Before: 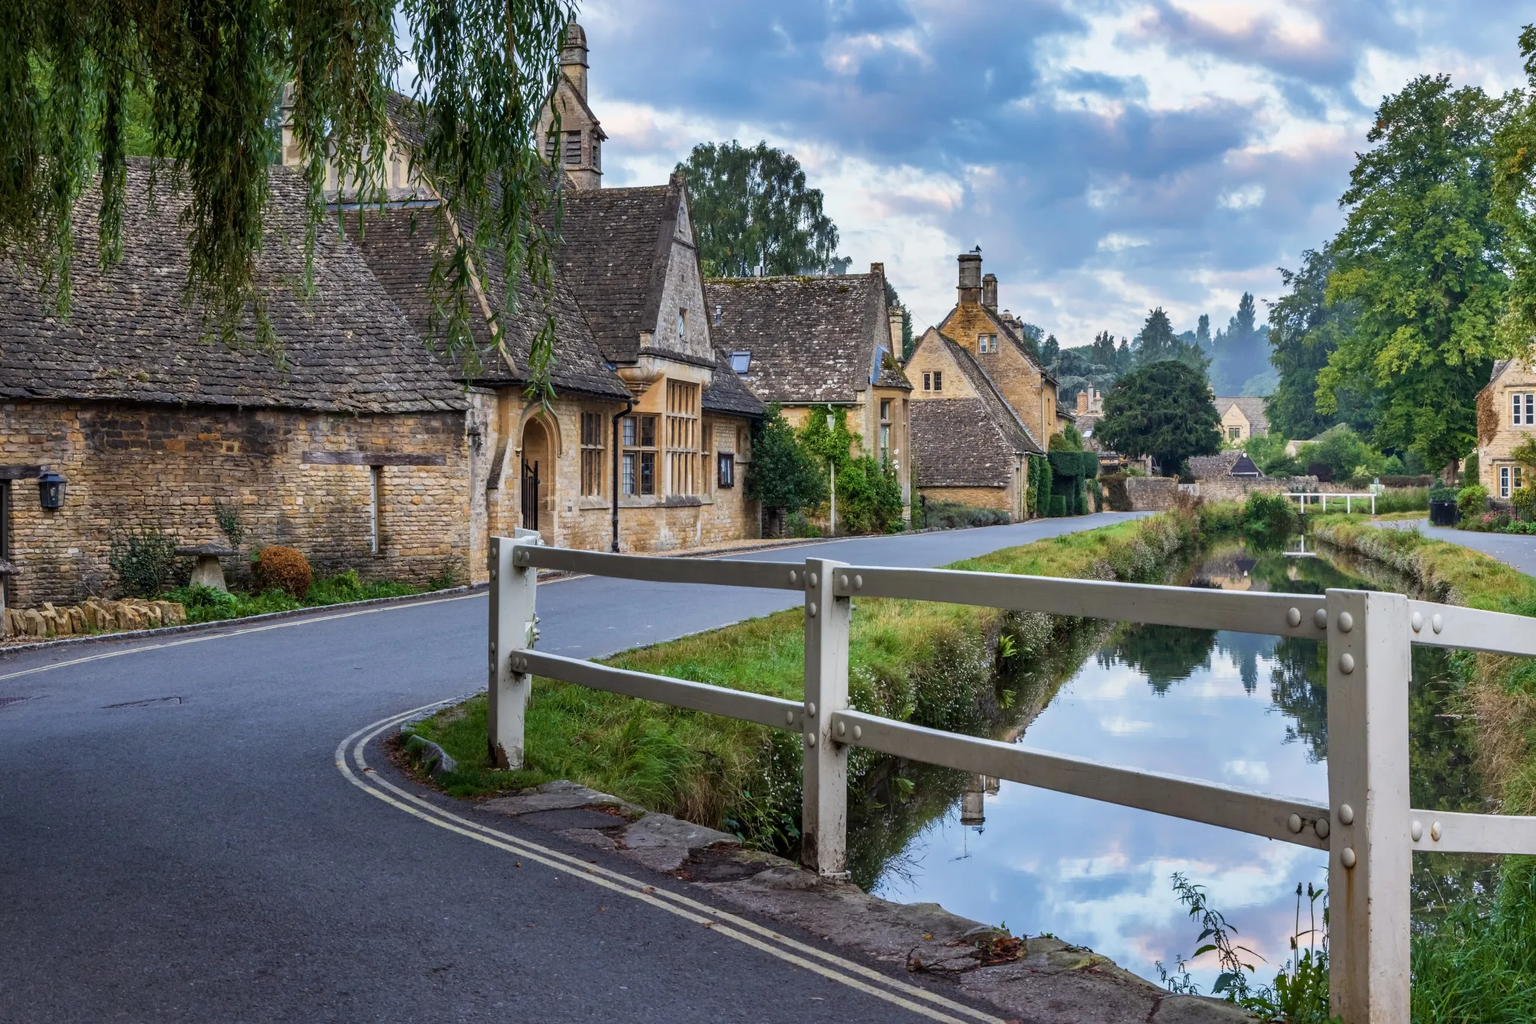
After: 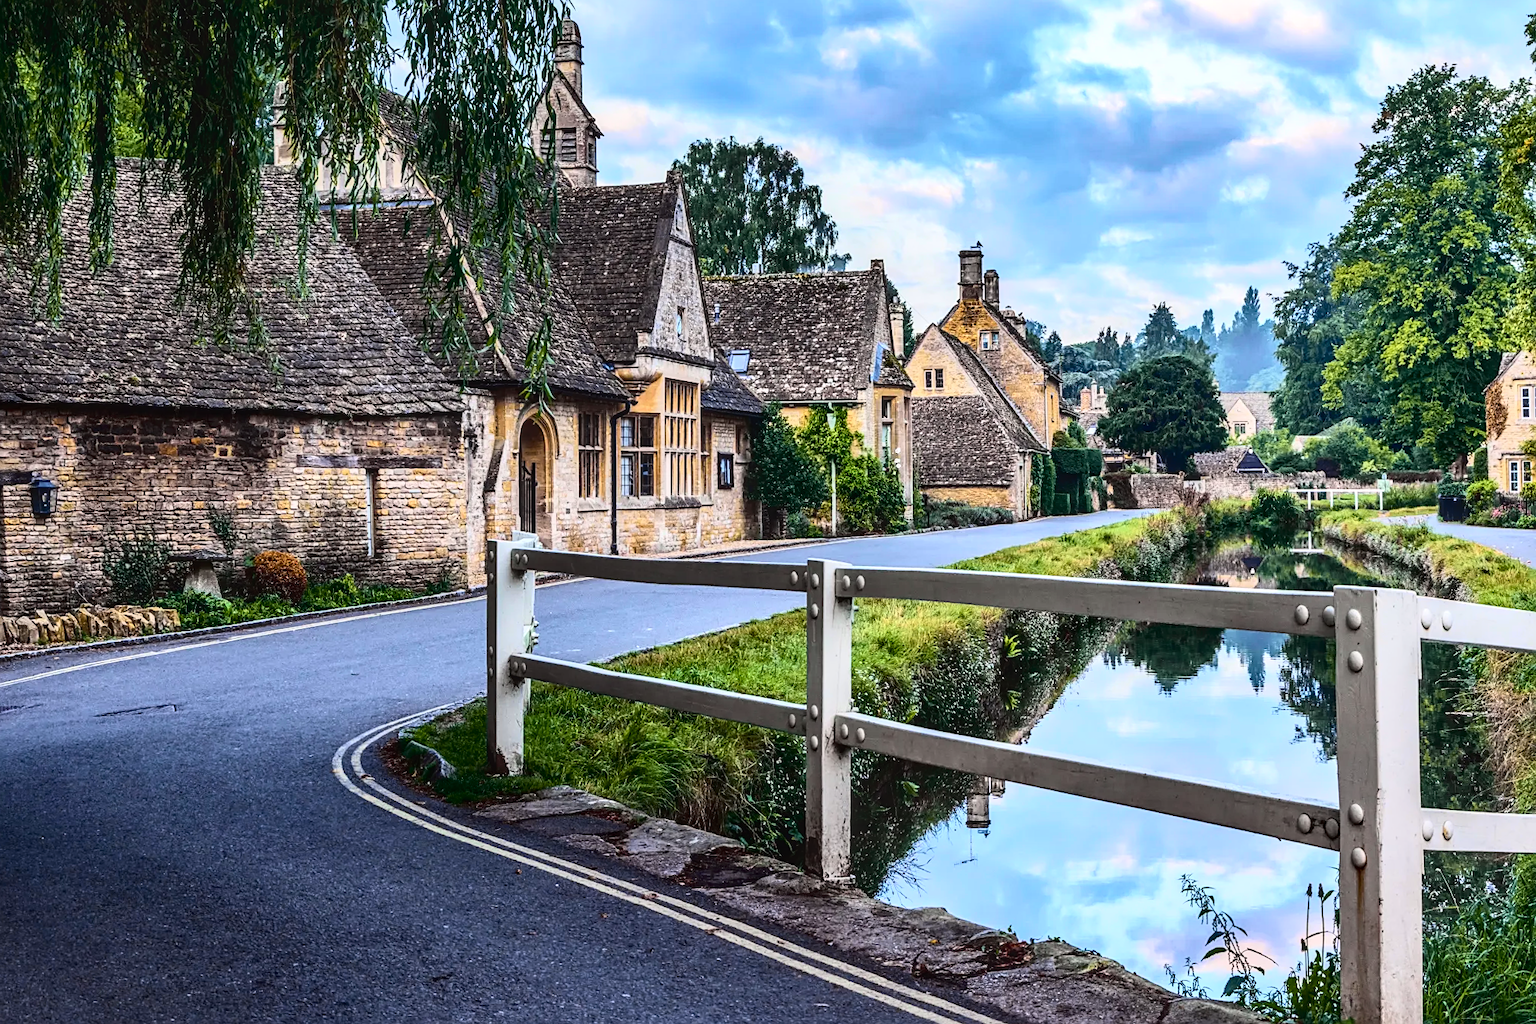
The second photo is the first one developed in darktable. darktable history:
rotate and perspective: rotation -0.45°, automatic cropping original format, crop left 0.008, crop right 0.992, crop top 0.012, crop bottom 0.988
tone curve: curves: ch0 [(0, 0.031) (0.139, 0.084) (0.311, 0.278) (0.495, 0.544) (0.718, 0.816) (0.841, 0.909) (1, 0.967)]; ch1 [(0, 0) (0.272, 0.249) (0.388, 0.385) (0.469, 0.456) (0.495, 0.497) (0.538, 0.545) (0.578, 0.595) (0.707, 0.778) (1, 1)]; ch2 [(0, 0) (0.125, 0.089) (0.353, 0.329) (0.443, 0.408) (0.502, 0.499) (0.557, 0.531) (0.608, 0.631) (1, 1)], color space Lab, independent channels, preserve colors none
sharpen: on, module defaults
local contrast: on, module defaults
tone equalizer: -8 EV -0.417 EV, -7 EV -0.389 EV, -6 EV -0.333 EV, -5 EV -0.222 EV, -3 EV 0.222 EV, -2 EV 0.333 EV, -1 EV 0.389 EV, +0 EV 0.417 EV, edges refinement/feathering 500, mask exposure compensation -1.57 EV, preserve details no
